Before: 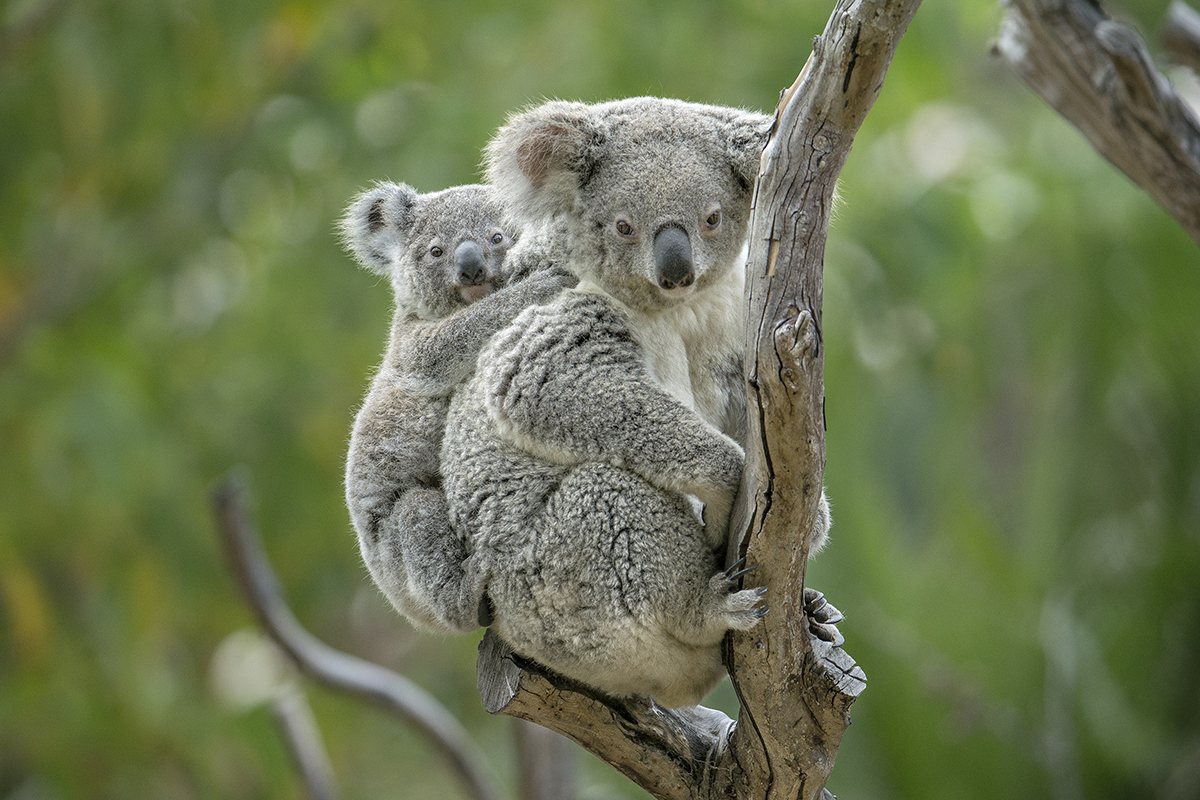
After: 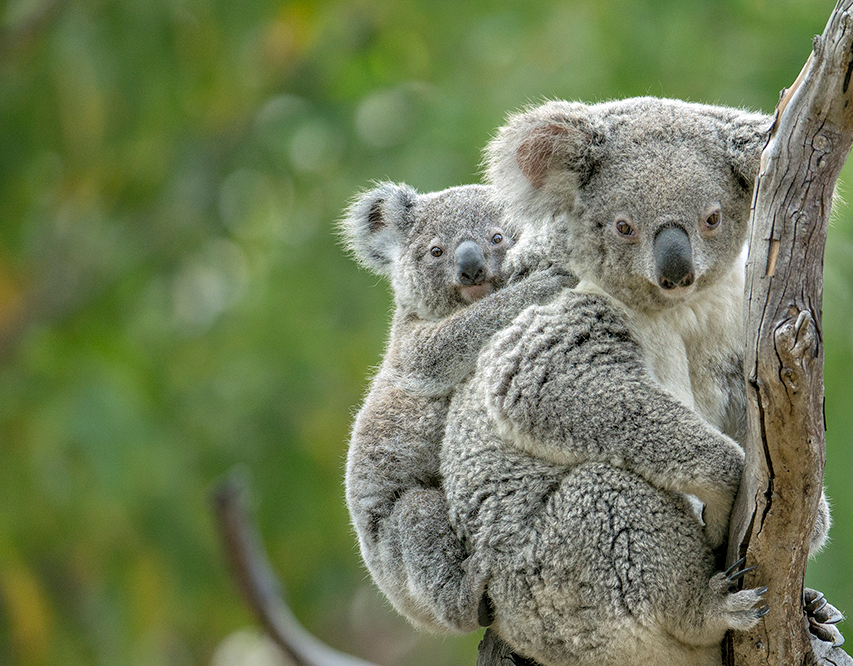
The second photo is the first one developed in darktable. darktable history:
crop: right 28.885%, bottom 16.626%
local contrast: highlights 100%, shadows 100%, detail 120%, midtone range 0.2
